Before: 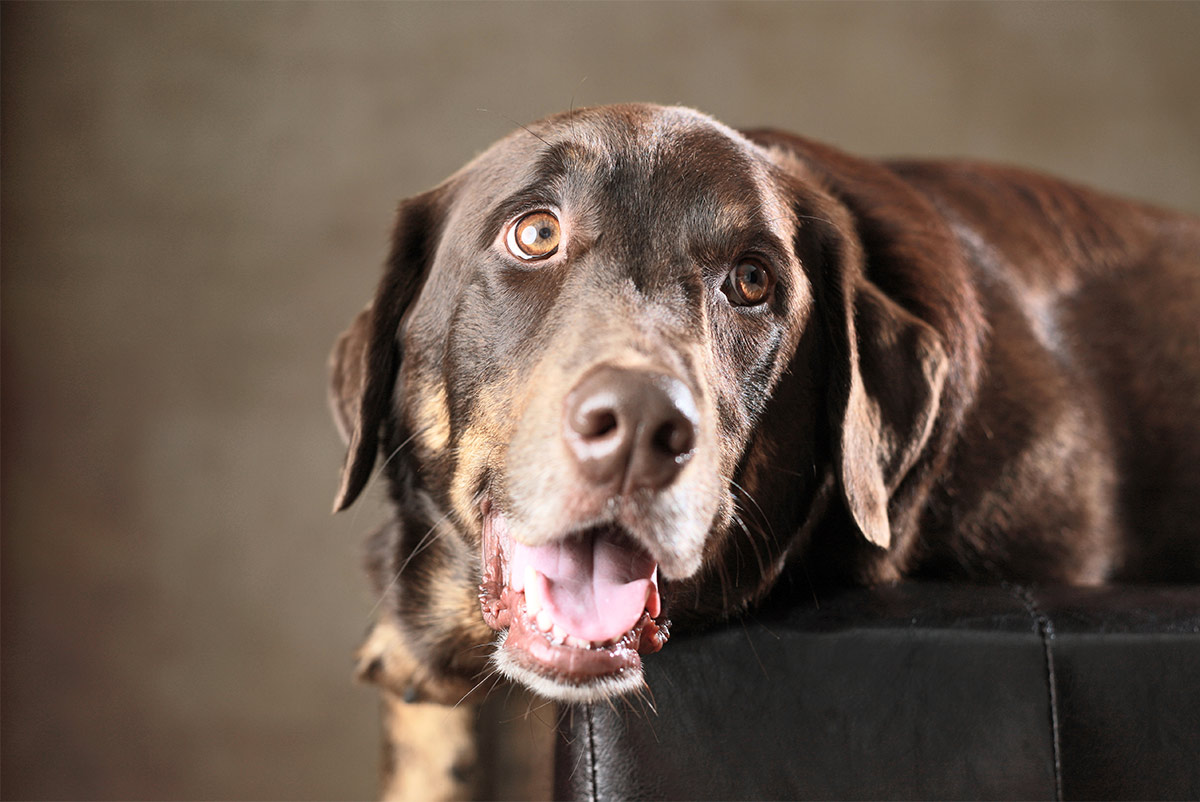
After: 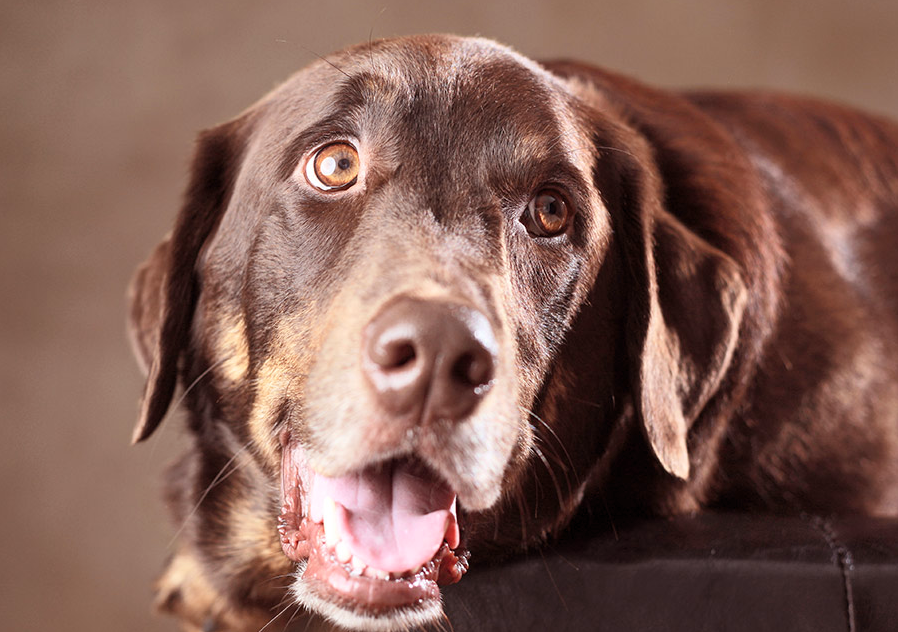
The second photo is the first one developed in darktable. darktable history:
rgb levels: mode RGB, independent channels, levels [[0, 0.474, 1], [0, 0.5, 1], [0, 0.5, 1]]
crop: left 16.768%, top 8.653%, right 8.362%, bottom 12.485%
